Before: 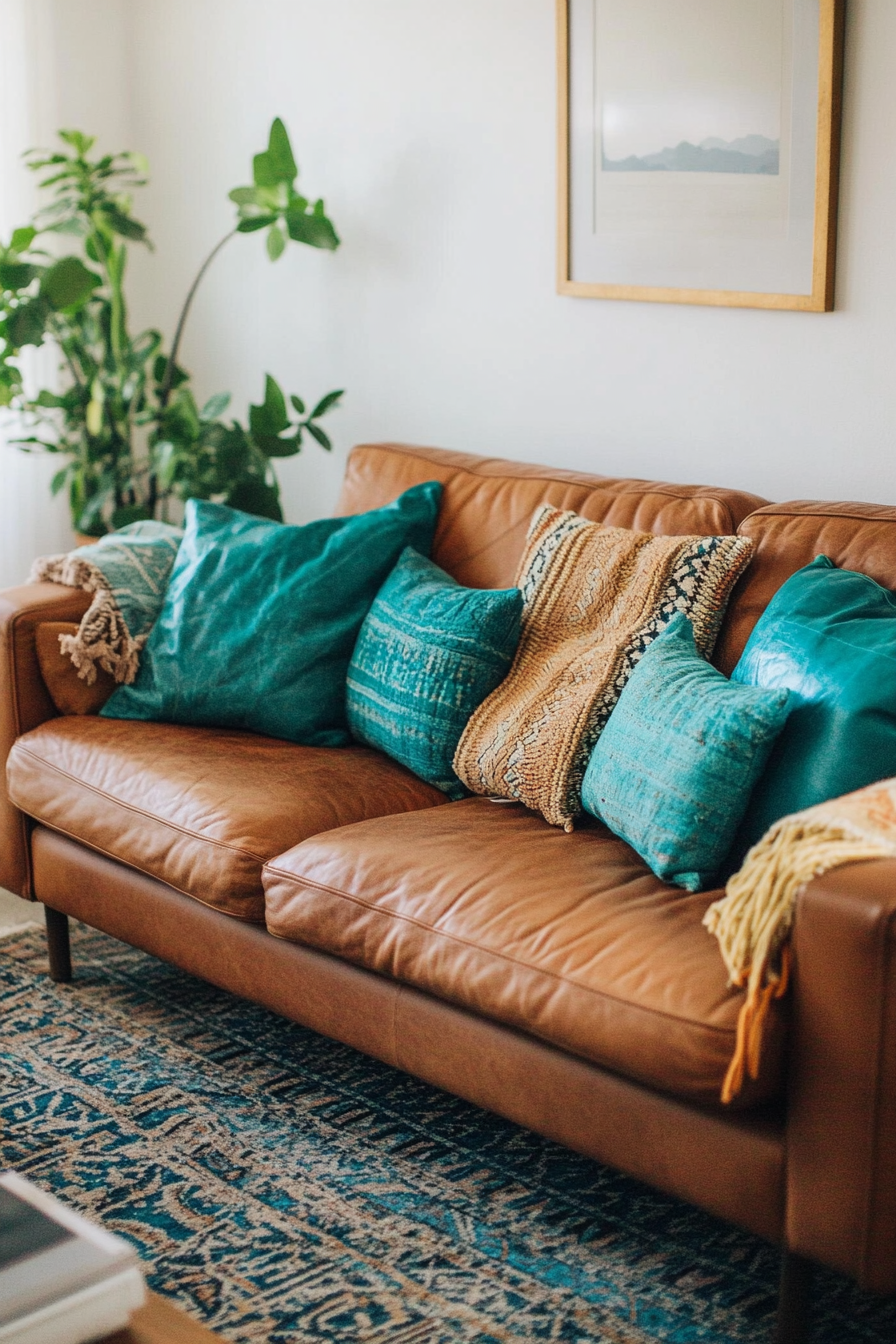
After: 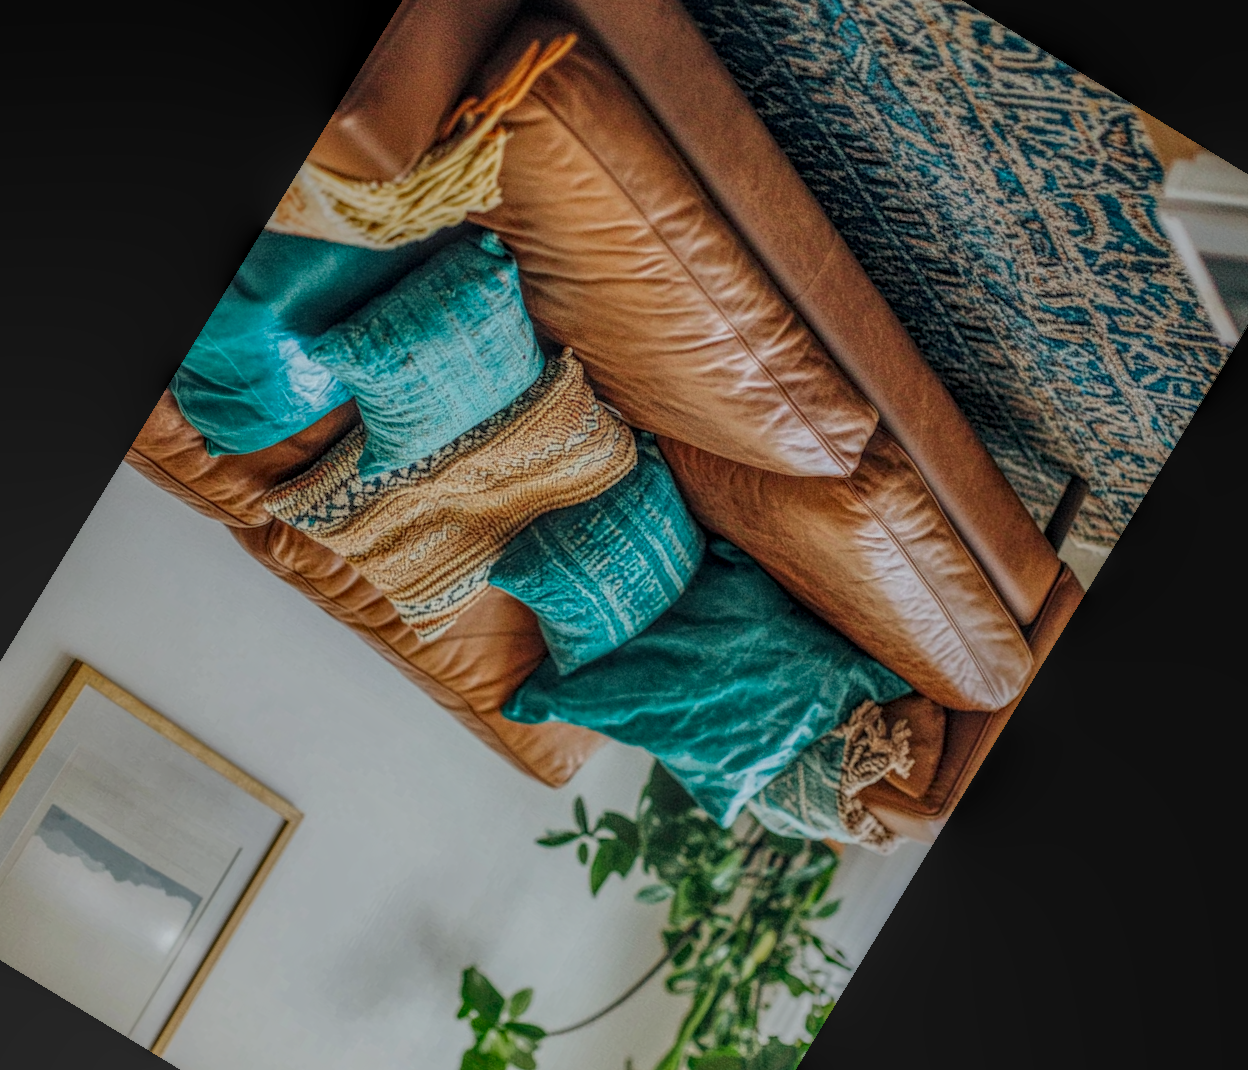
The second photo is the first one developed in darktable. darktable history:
crop and rotate: angle 148.68°, left 9.111%, top 15.603%, right 4.588%, bottom 17.041%
rotate and perspective: rotation -0.45°, automatic cropping original format, crop left 0.008, crop right 0.992, crop top 0.012, crop bottom 0.988
shadows and highlights: shadows 32.83, highlights -47.7, soften with gaussian
local contrast: highlights 20%, shadows 30%, detail 200%, midtone range 0.2
white balance: red 0.978, blue 0.999
